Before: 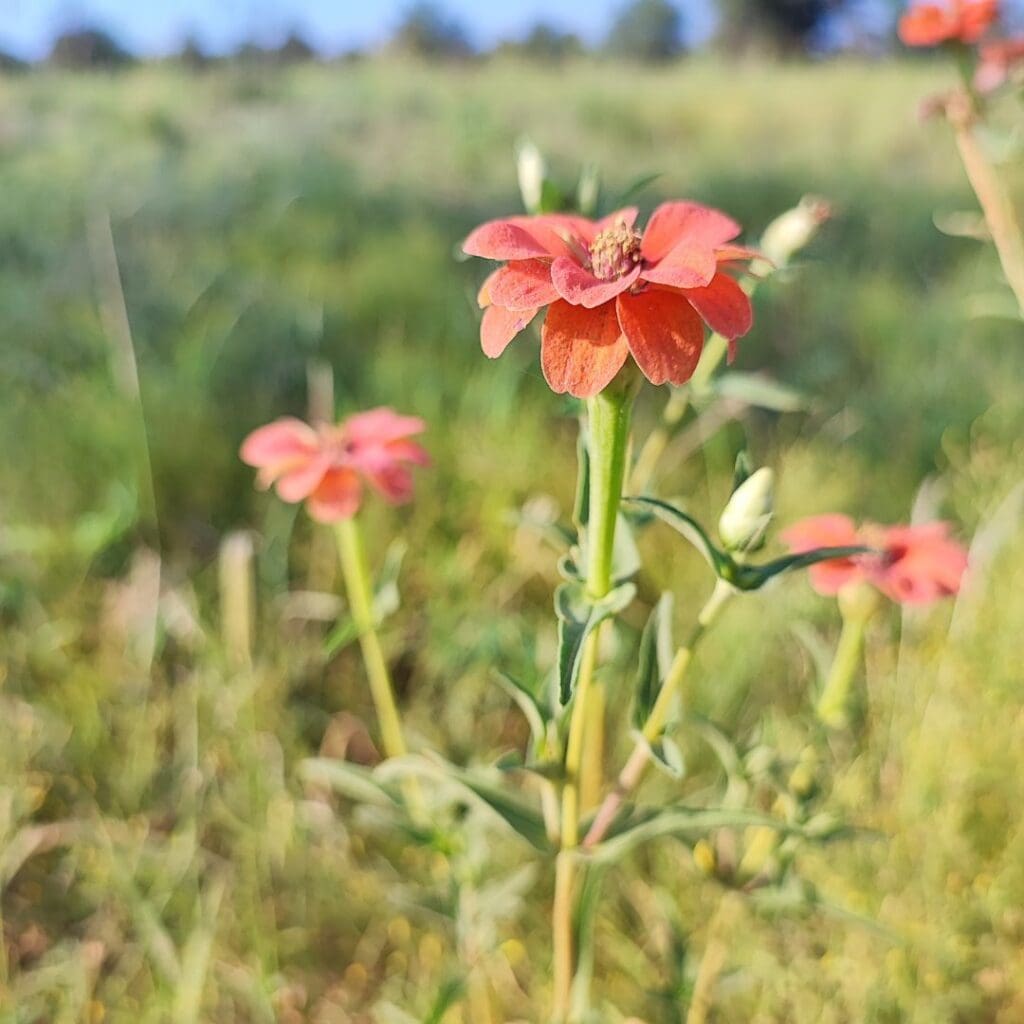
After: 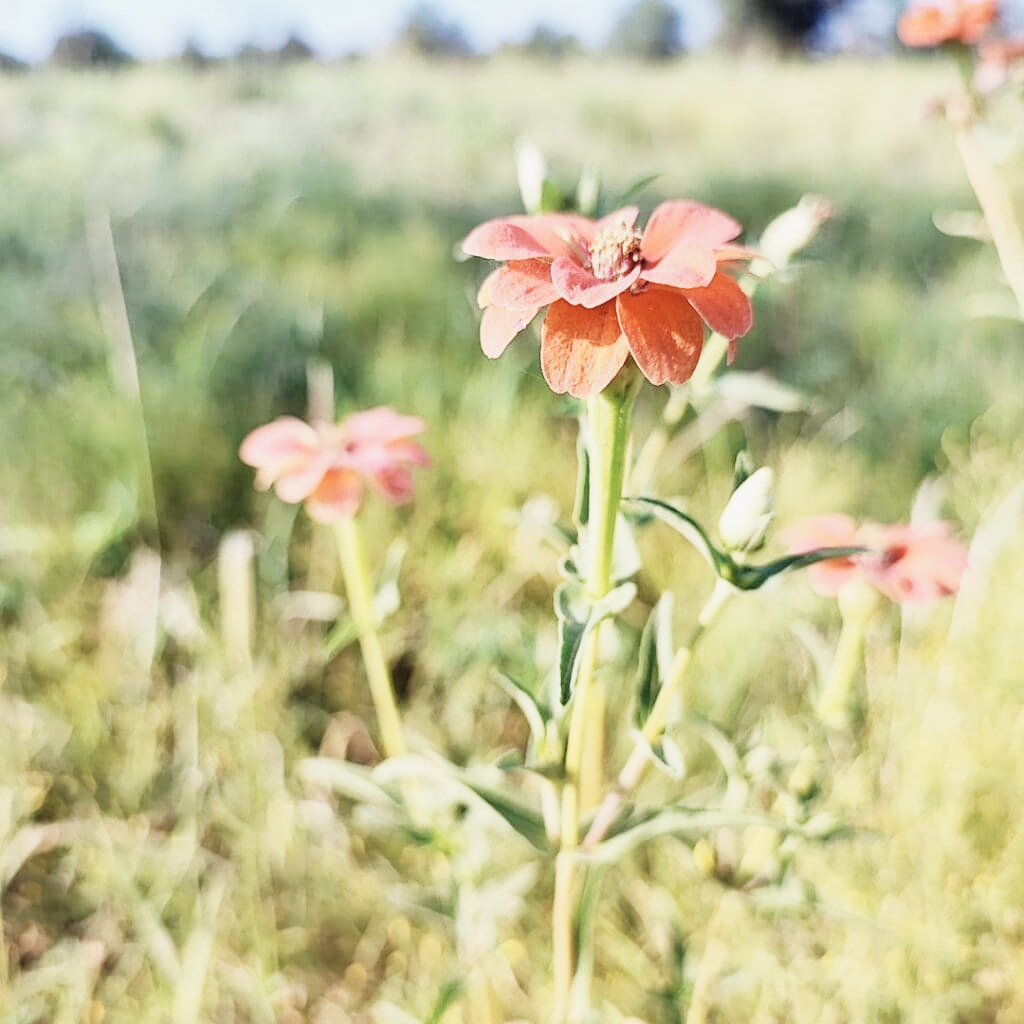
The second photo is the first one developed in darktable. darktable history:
base curve: curves: ch0 [(0, 0) (0, 0.001) (0.001, 0.001) (0.004, 0.002) (0.007, 0.004) (0.015, 0.013) (0.033, 0.045) (0.052, 0.096) (0.075, 0.17) (0.099, 0.241) (0.163, 0.42) (0.219, 0.55) (0.259, 0.616) (0.327, 0.722) (0.365, 0.765) (0.522, 0.873) (0.547, 0.881) (0.689, 0.919) (0.826, 0.952) (1, 1)], preserve colors none
exposure: exposure -0.492 EV, compensate highlight preservation false
contrast brightness saturation: contrast 0.1, saturation -0.36
